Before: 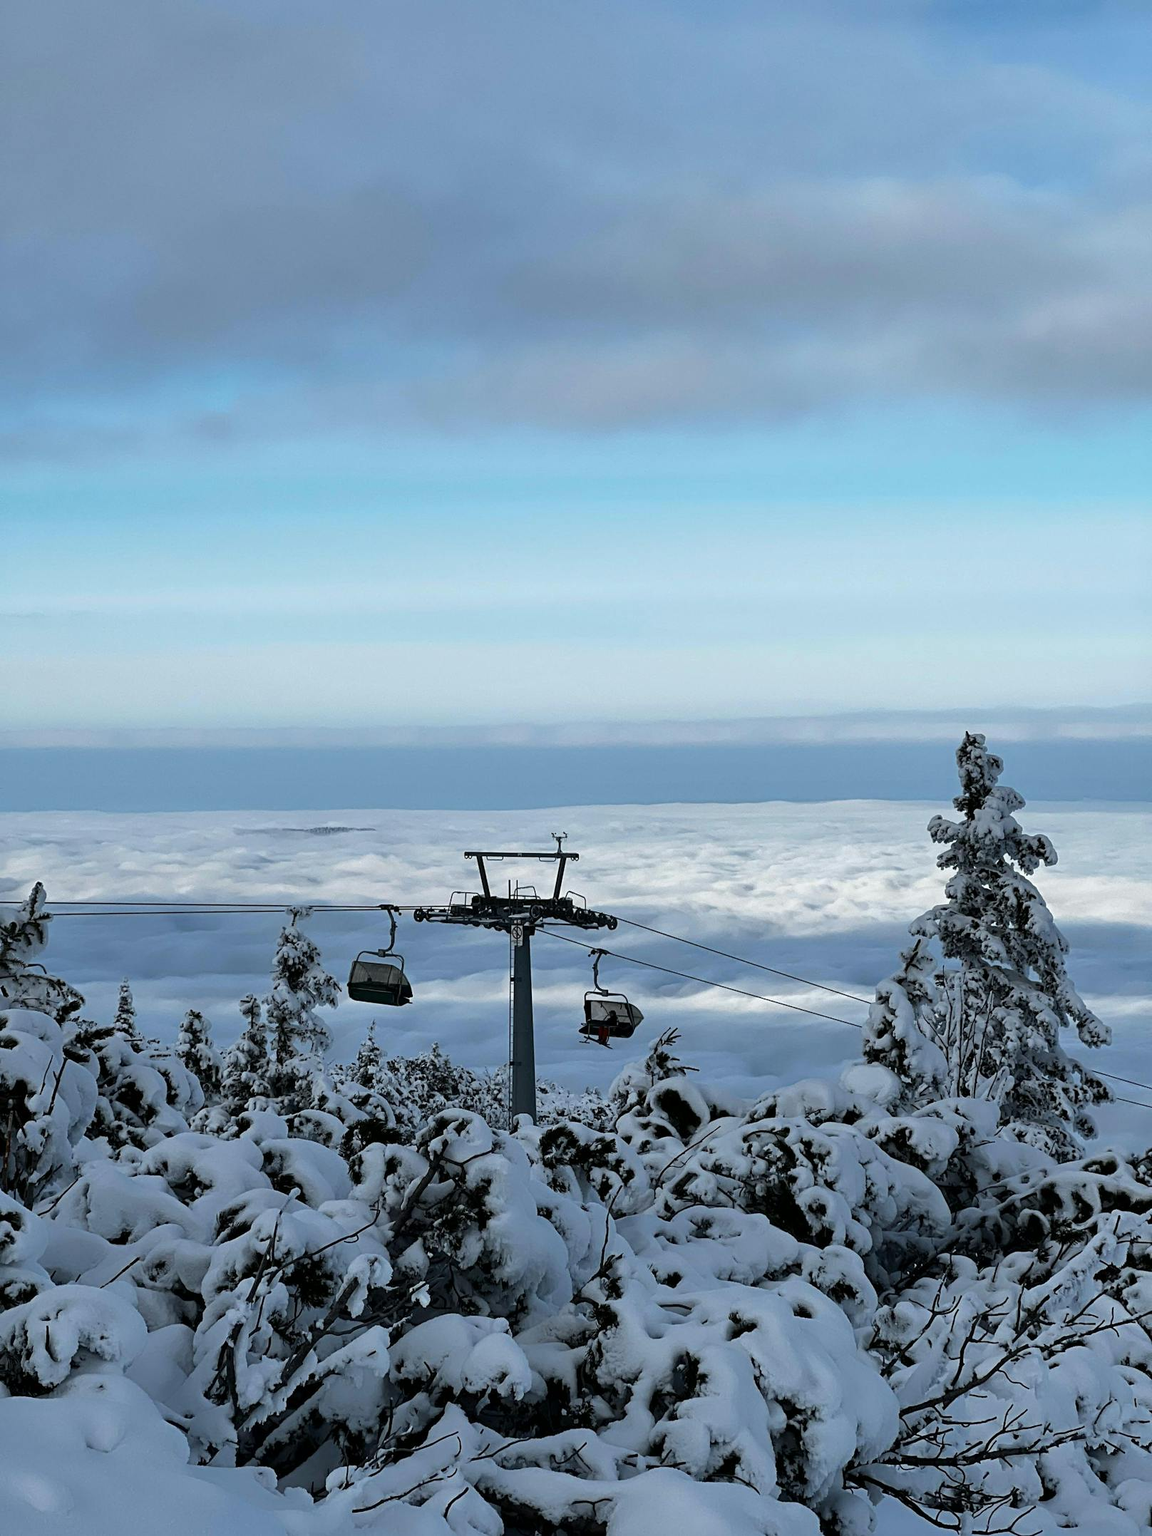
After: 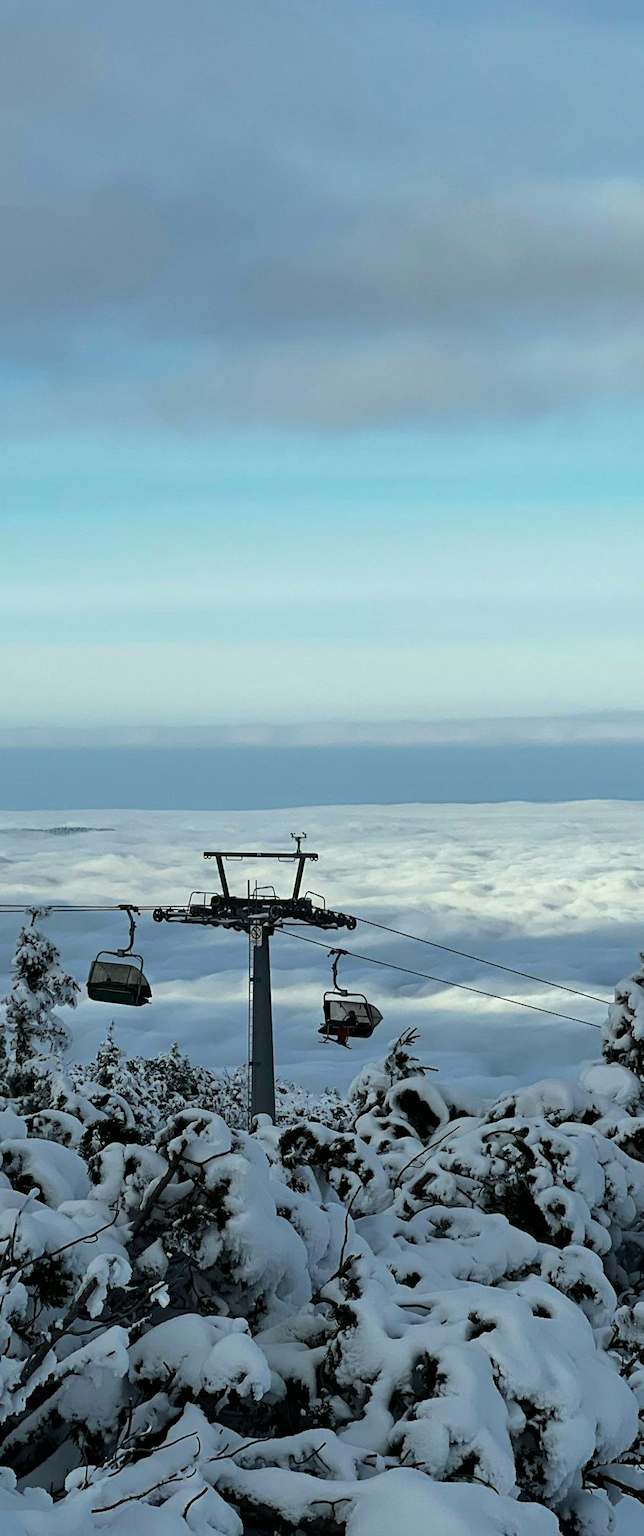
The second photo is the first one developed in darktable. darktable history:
crop and rotate: left 22.671%, right 21.348%
color correction: highlights a* -4.42, highlights b* 6.31
